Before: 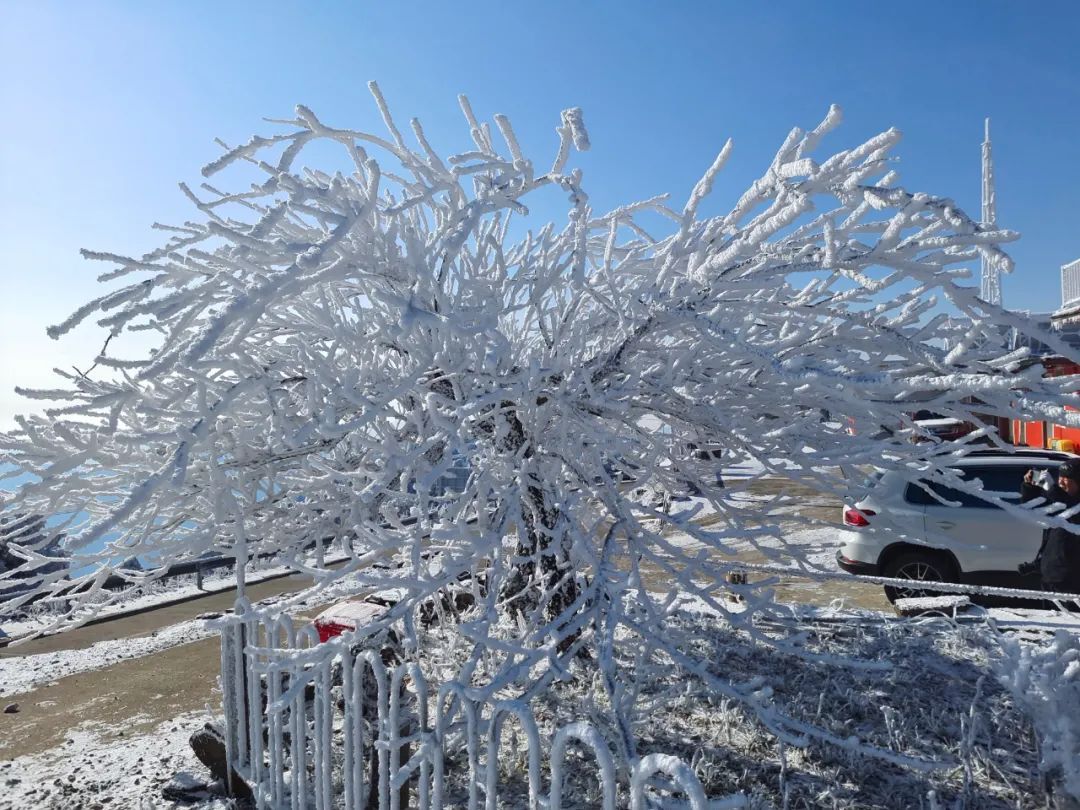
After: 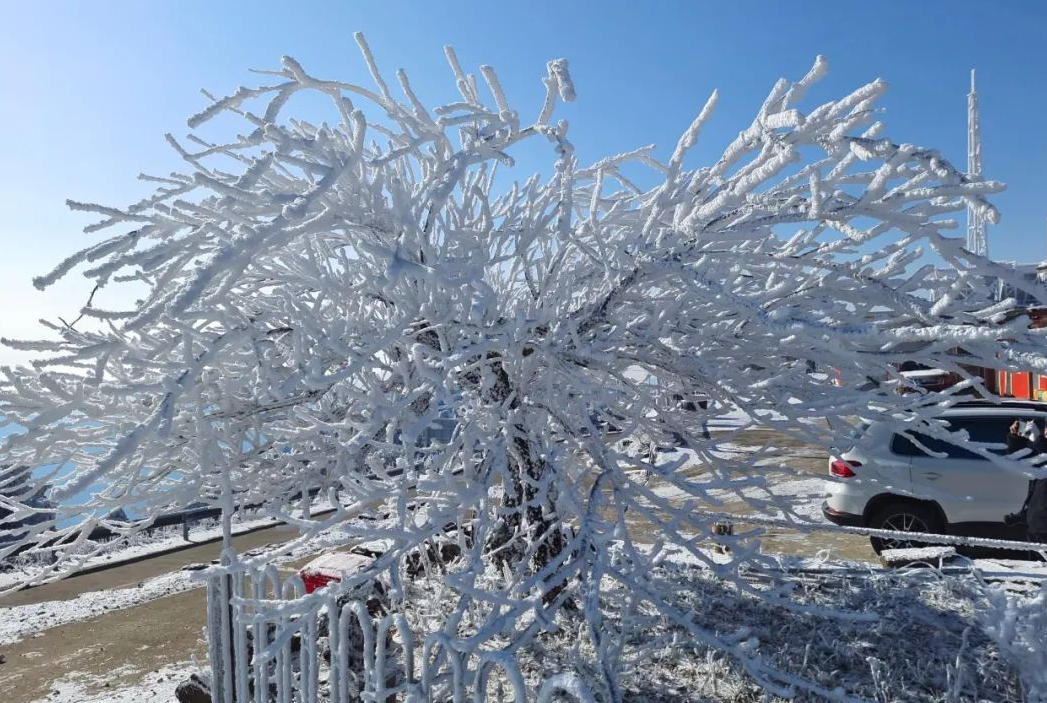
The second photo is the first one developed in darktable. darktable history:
crop: left 1.384%, top 6.089%, right 1.66%, bottom 7.118%
